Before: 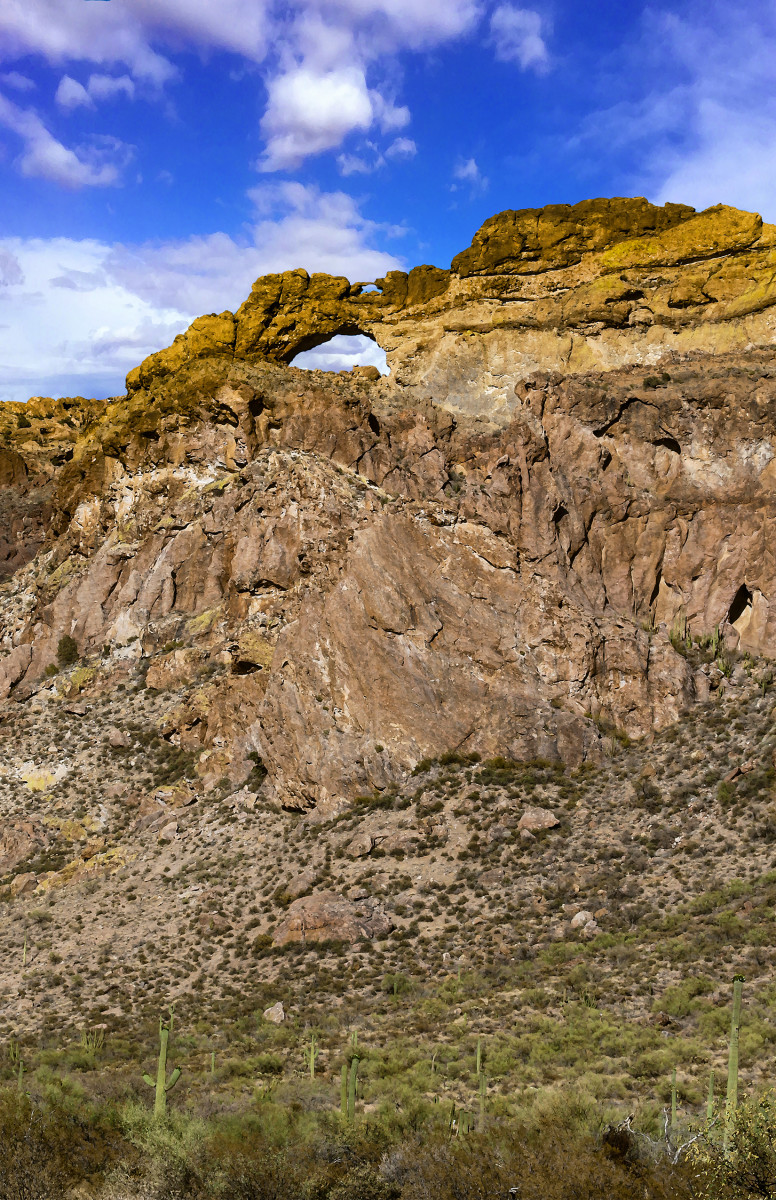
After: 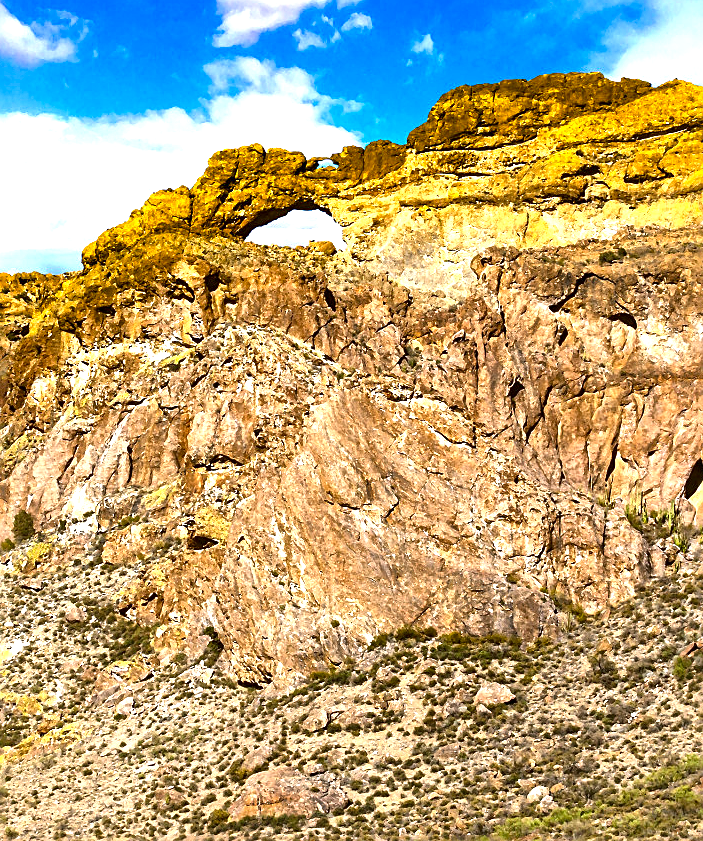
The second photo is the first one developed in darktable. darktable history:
crop: left 5.756%, top 10.445%, right 3.54%, bottom 19.429%
sharpen: amount 0.5
contrast brightness saturation: brightness -0.016, saturation 0.34
exposure: black level correction 0, exposure 1.199 EV, compensate highlight preservation false
local contrast: mode bilateral grid, contrast 19, coarseness 50, detail 178%, midtone range 0.2
